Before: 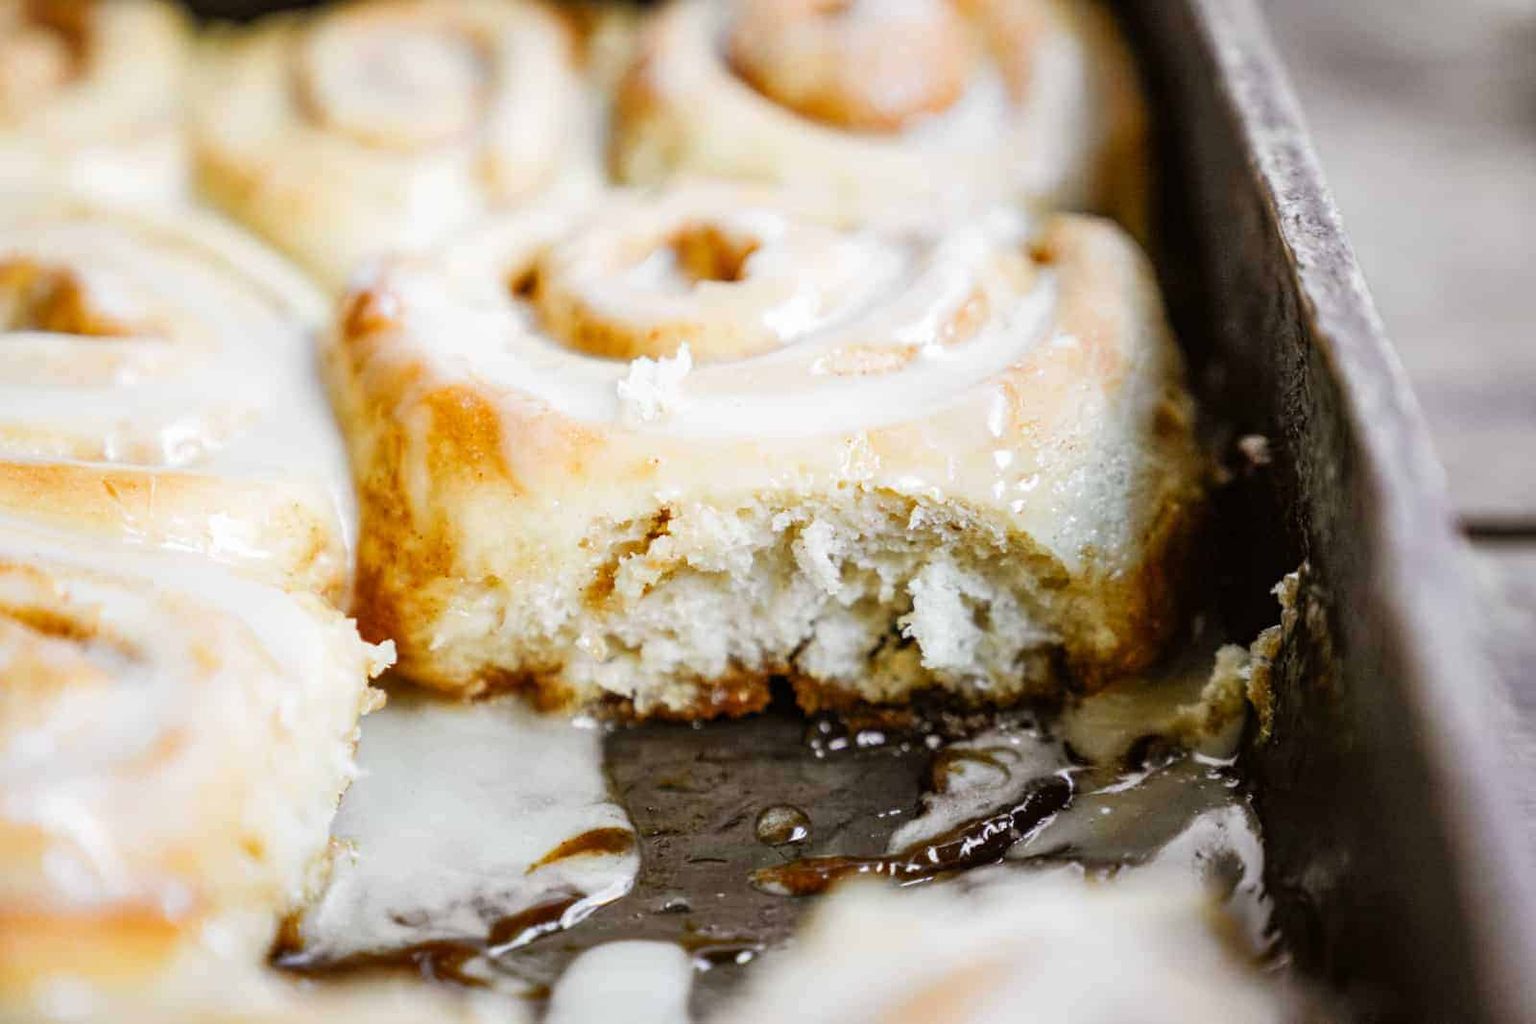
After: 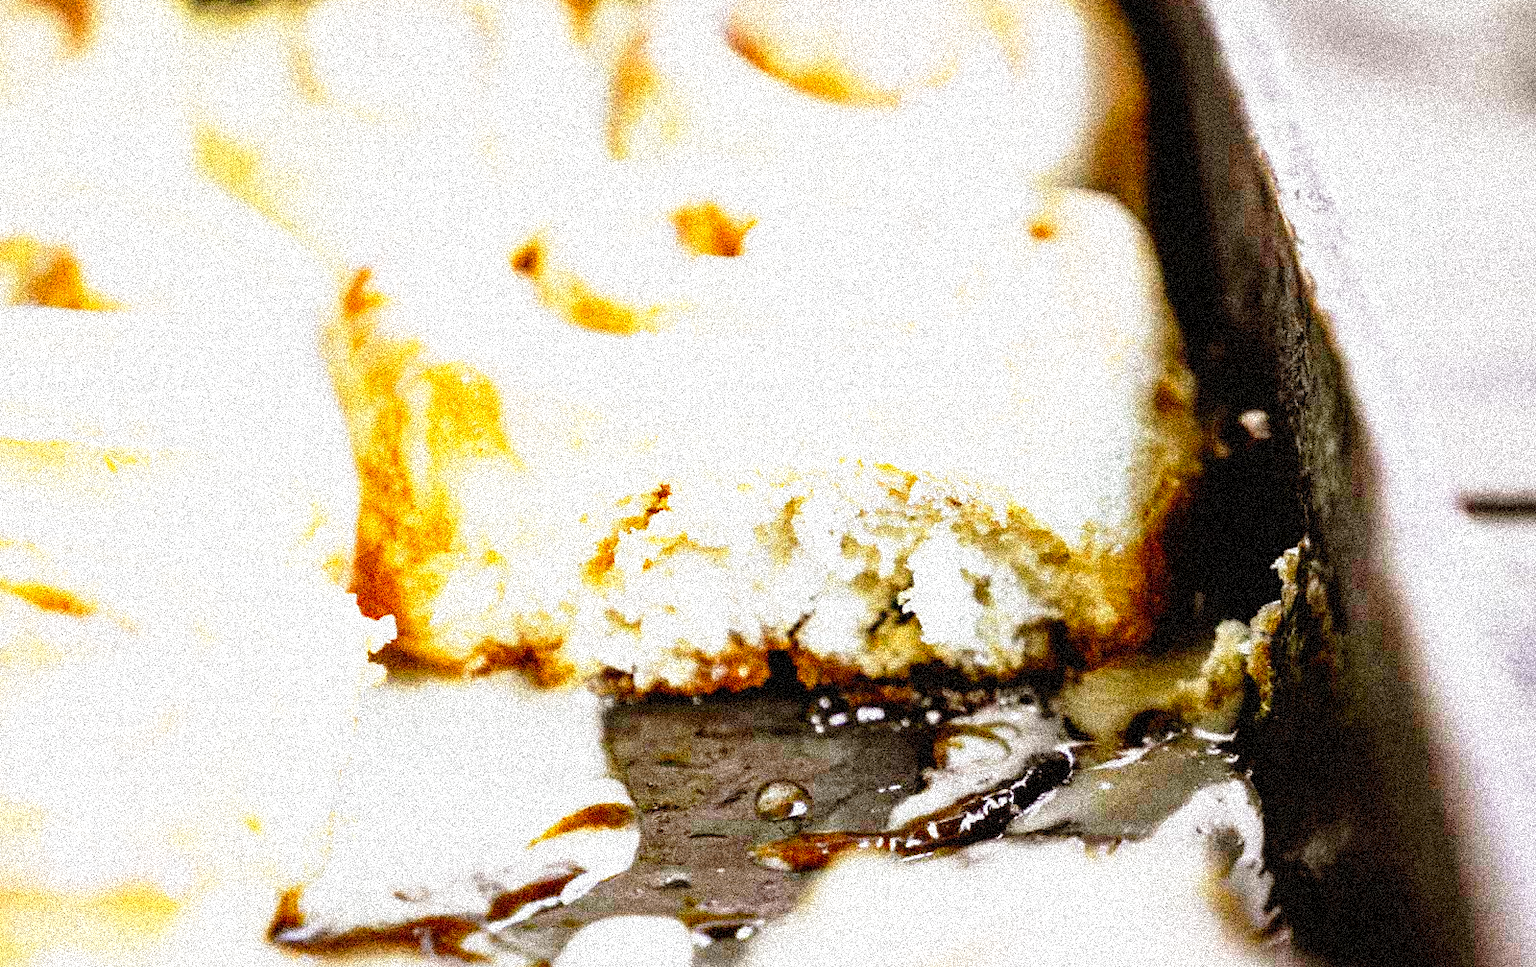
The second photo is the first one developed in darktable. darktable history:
crop and rotate: top 2.479%, bottom 3.018%
grain: coarseness 3.75 ISO, strength 100%, mid-tones bias 0%
base curve: curves: ch0 [(0, 0) (0.012, 0.01) (0.073, 0.168) (0.31, 0.711) (0.645, 0.957) (1, 1)], preserve colors none
